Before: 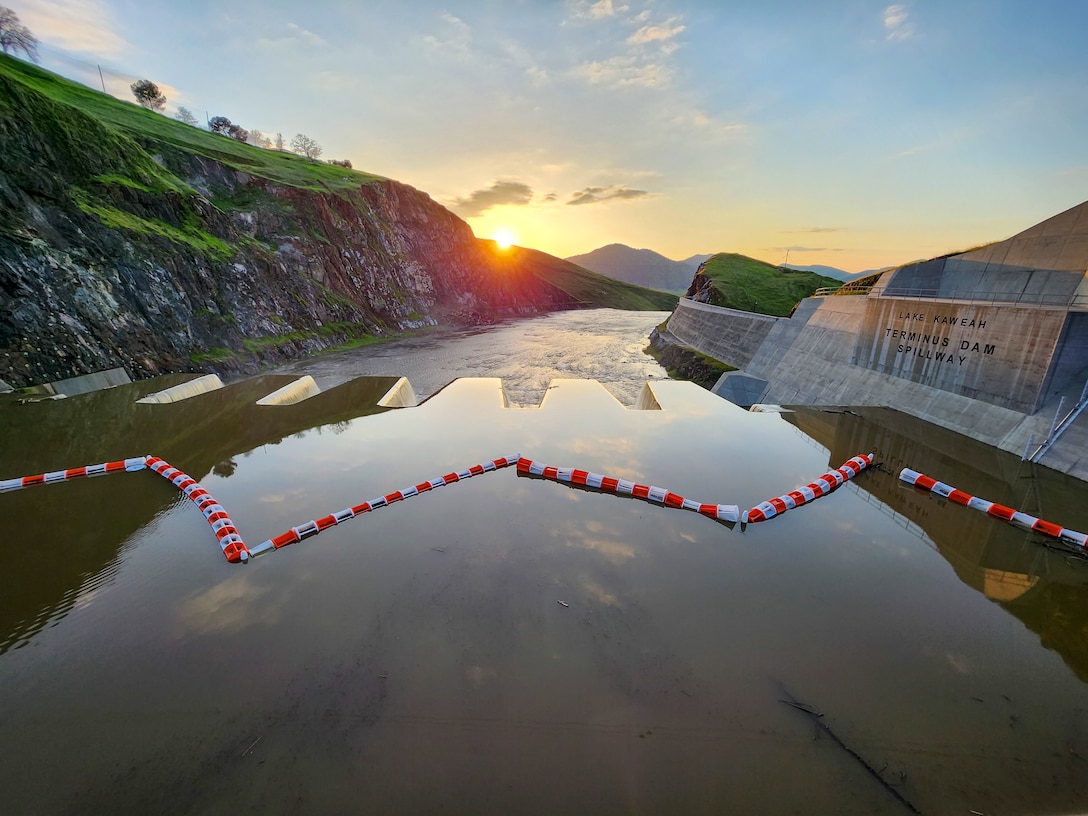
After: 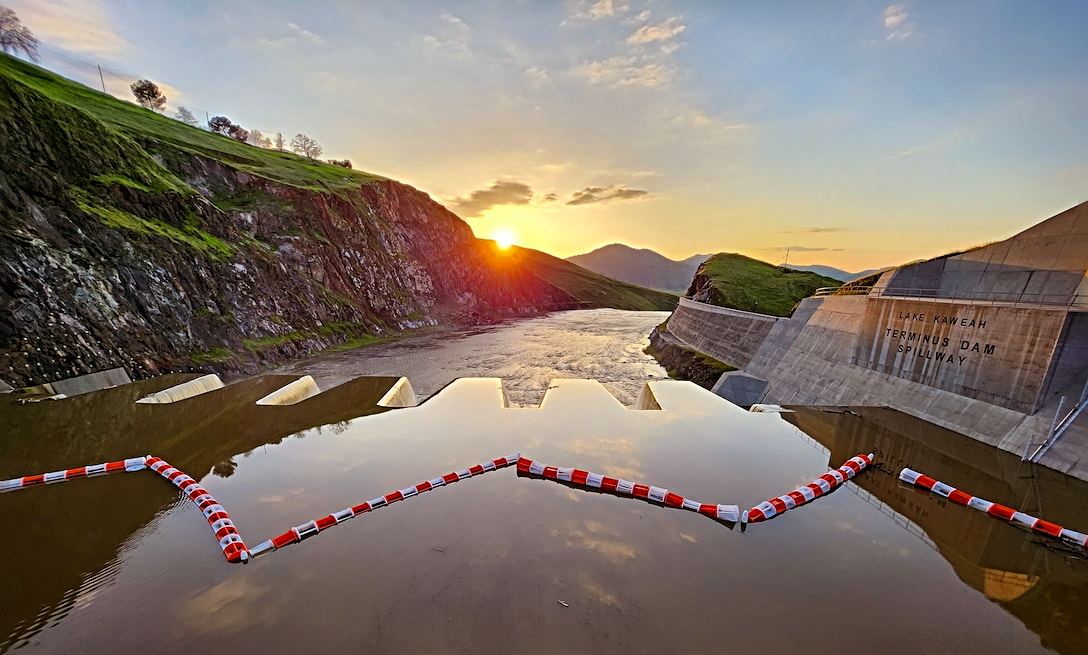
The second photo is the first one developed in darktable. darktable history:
sharpen: radius 4
crop: bottom 19.644%
rgb levels: mode RGB, independent channels, levels [[0, 0.5, 1], [0, 0.521, 1], [0, 0.536, 1]]
shadows and highlights: radius 125.46, shadows 21.19, highlights -21.19, low approximation 0.01
